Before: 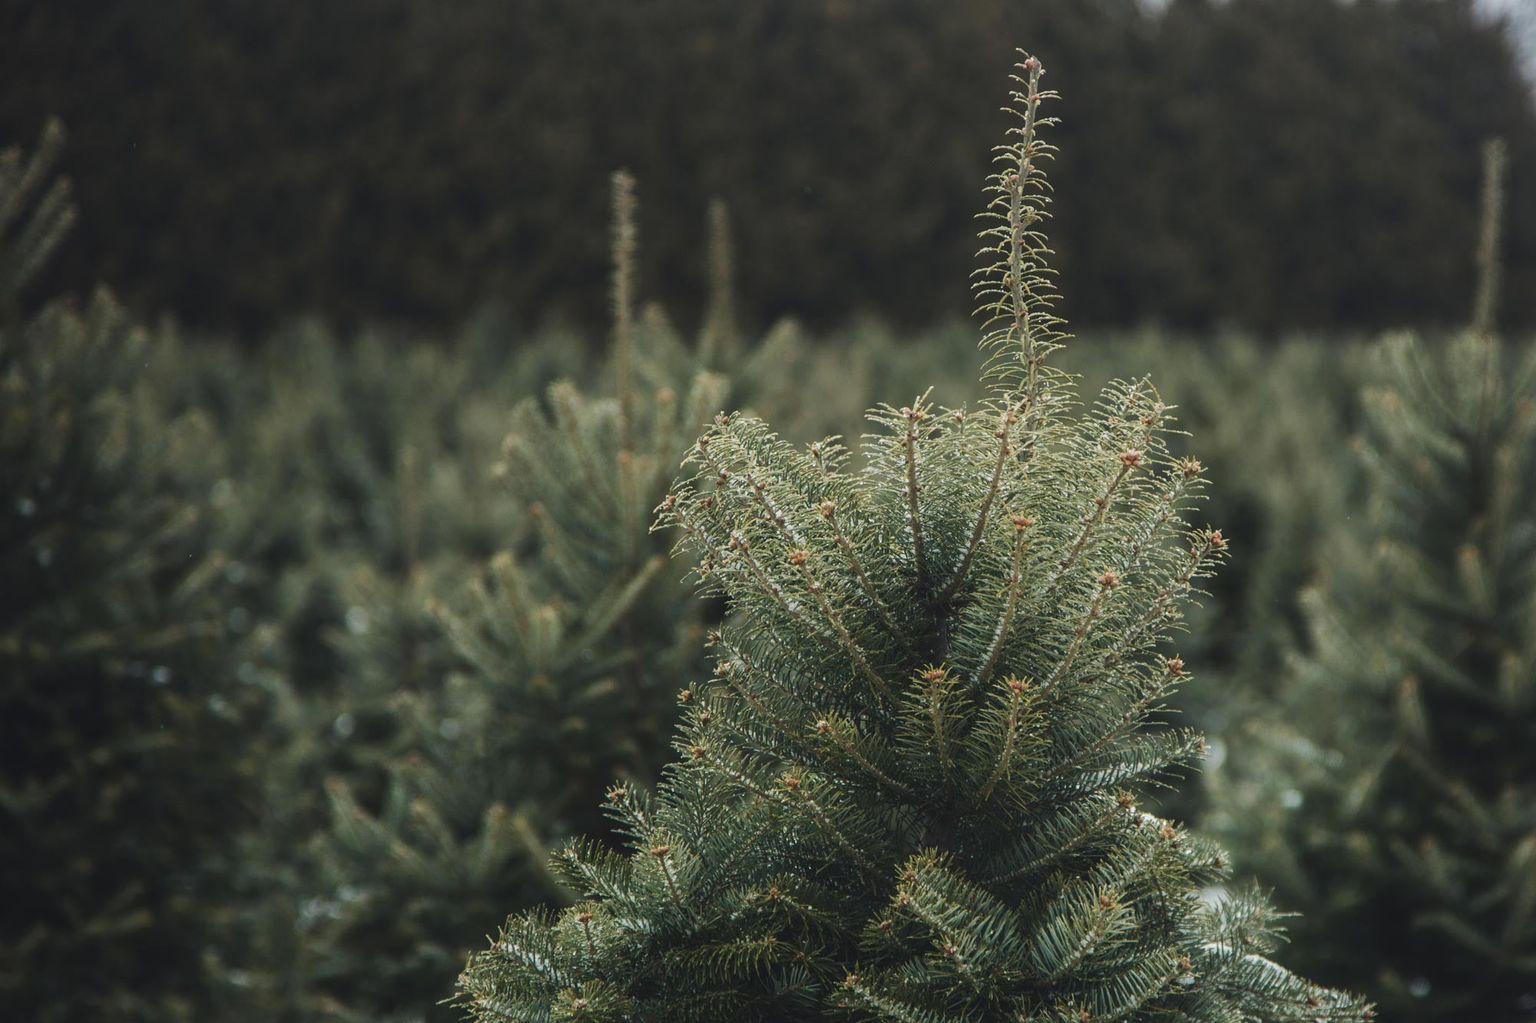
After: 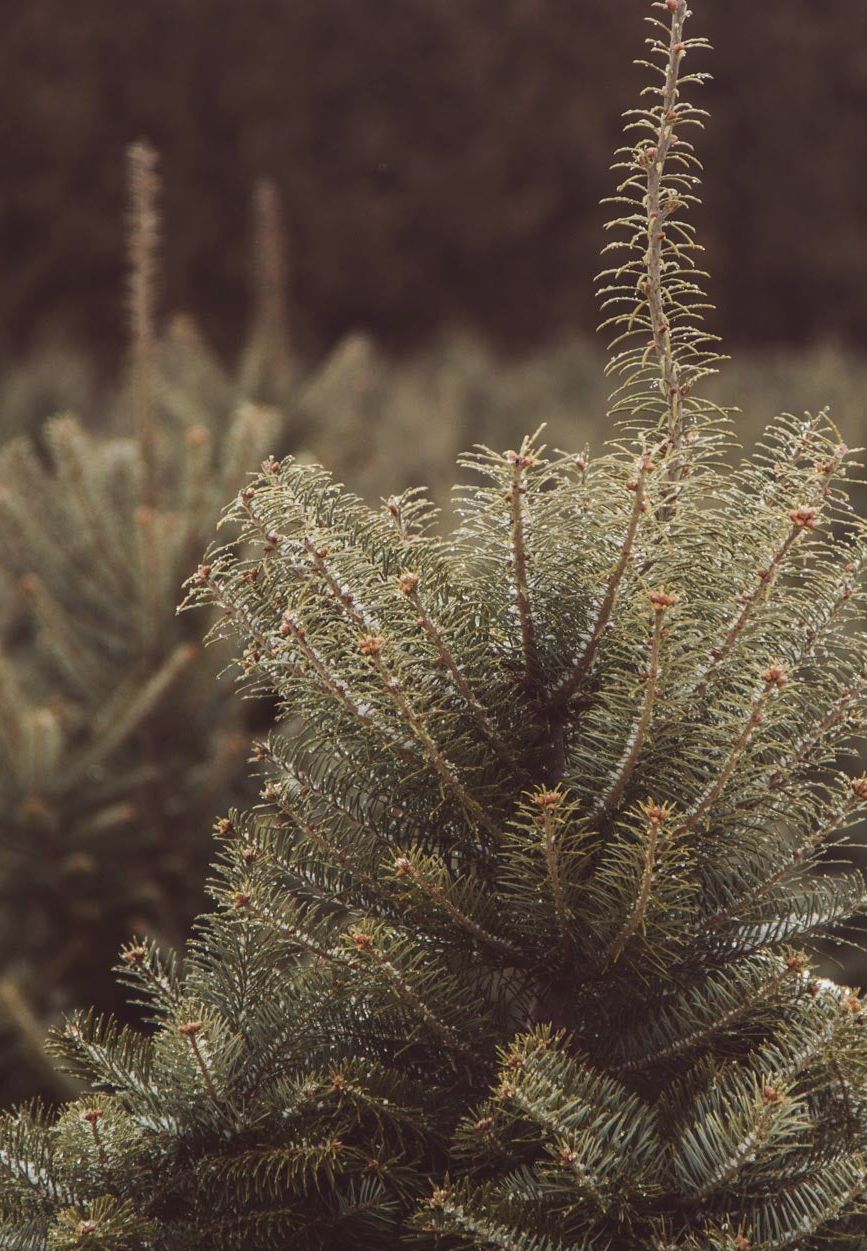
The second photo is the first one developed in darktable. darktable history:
rgb levels: mode RGB, independent channels, levels [[0, 0.474, 1], [0, 0.5, 1], [0, 0.5, 1]]
crop: left 33.452%, top 6.025%, right 23.155%
